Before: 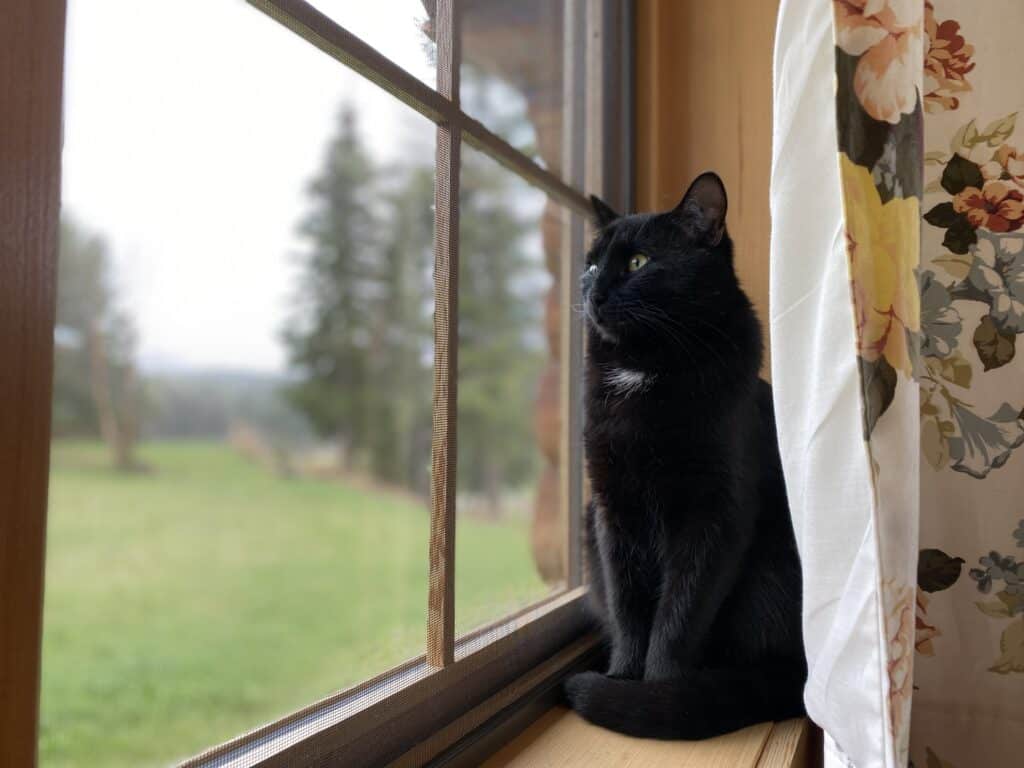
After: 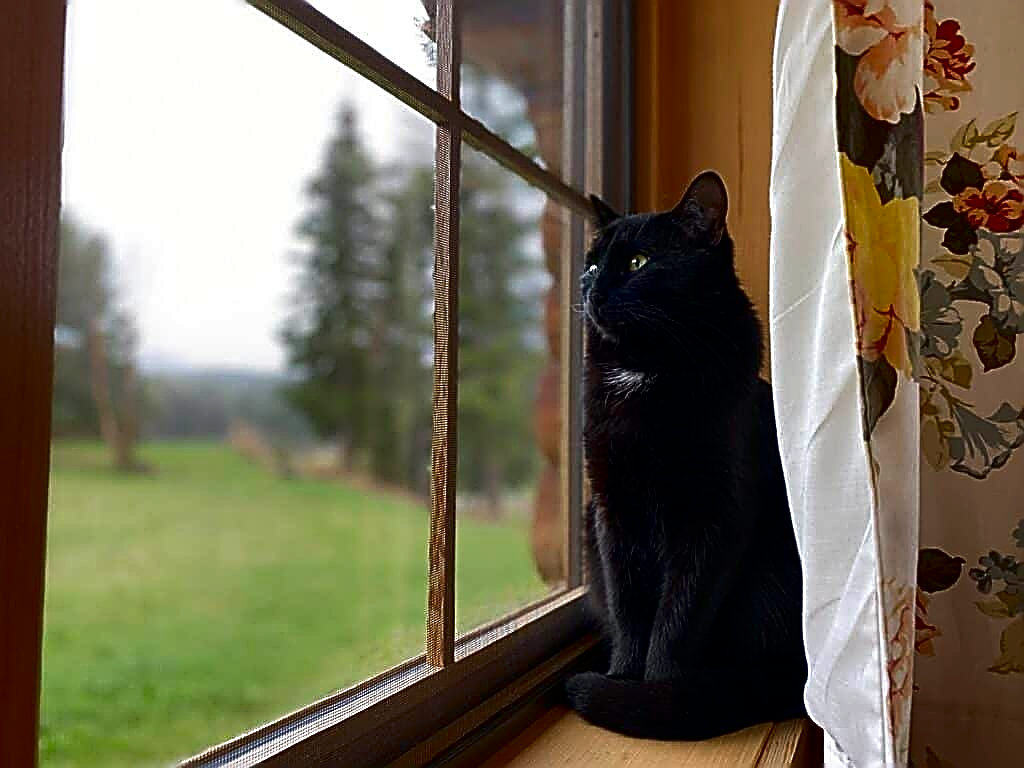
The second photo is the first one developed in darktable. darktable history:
contrast brightness saturation: brightness -0.254, saturation 0.199
sharpen: amount 1.991
